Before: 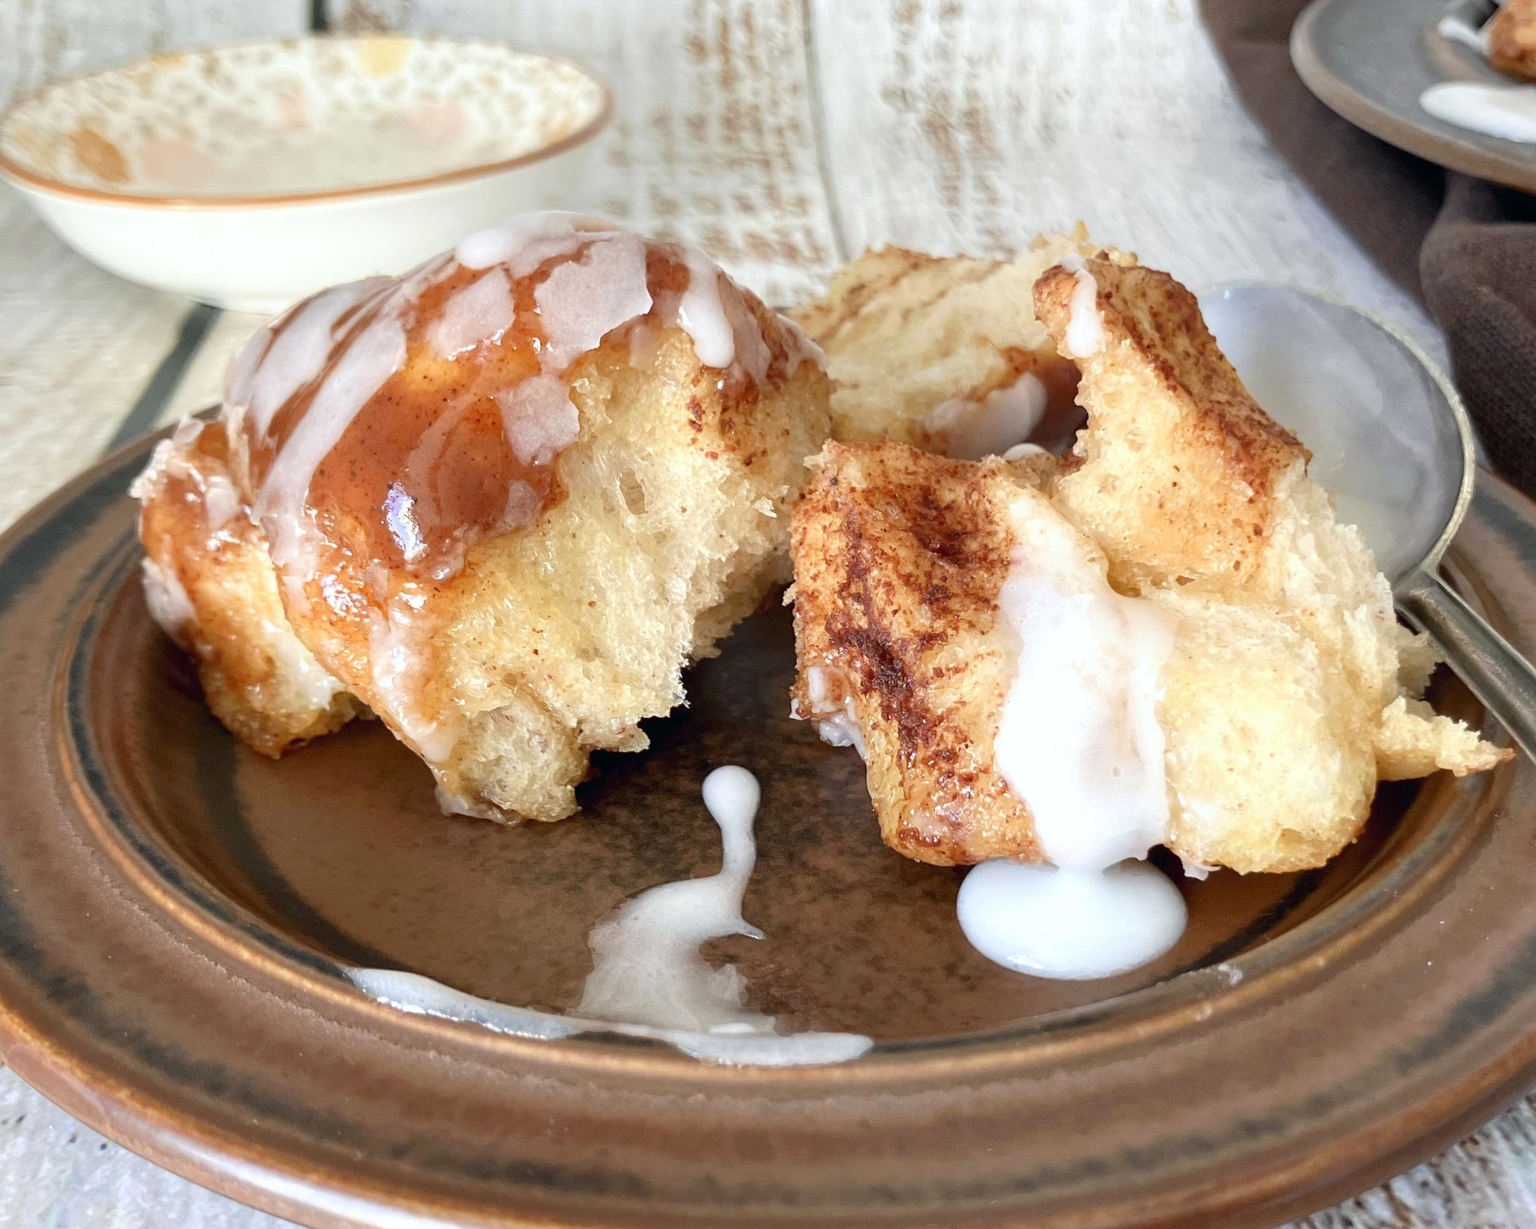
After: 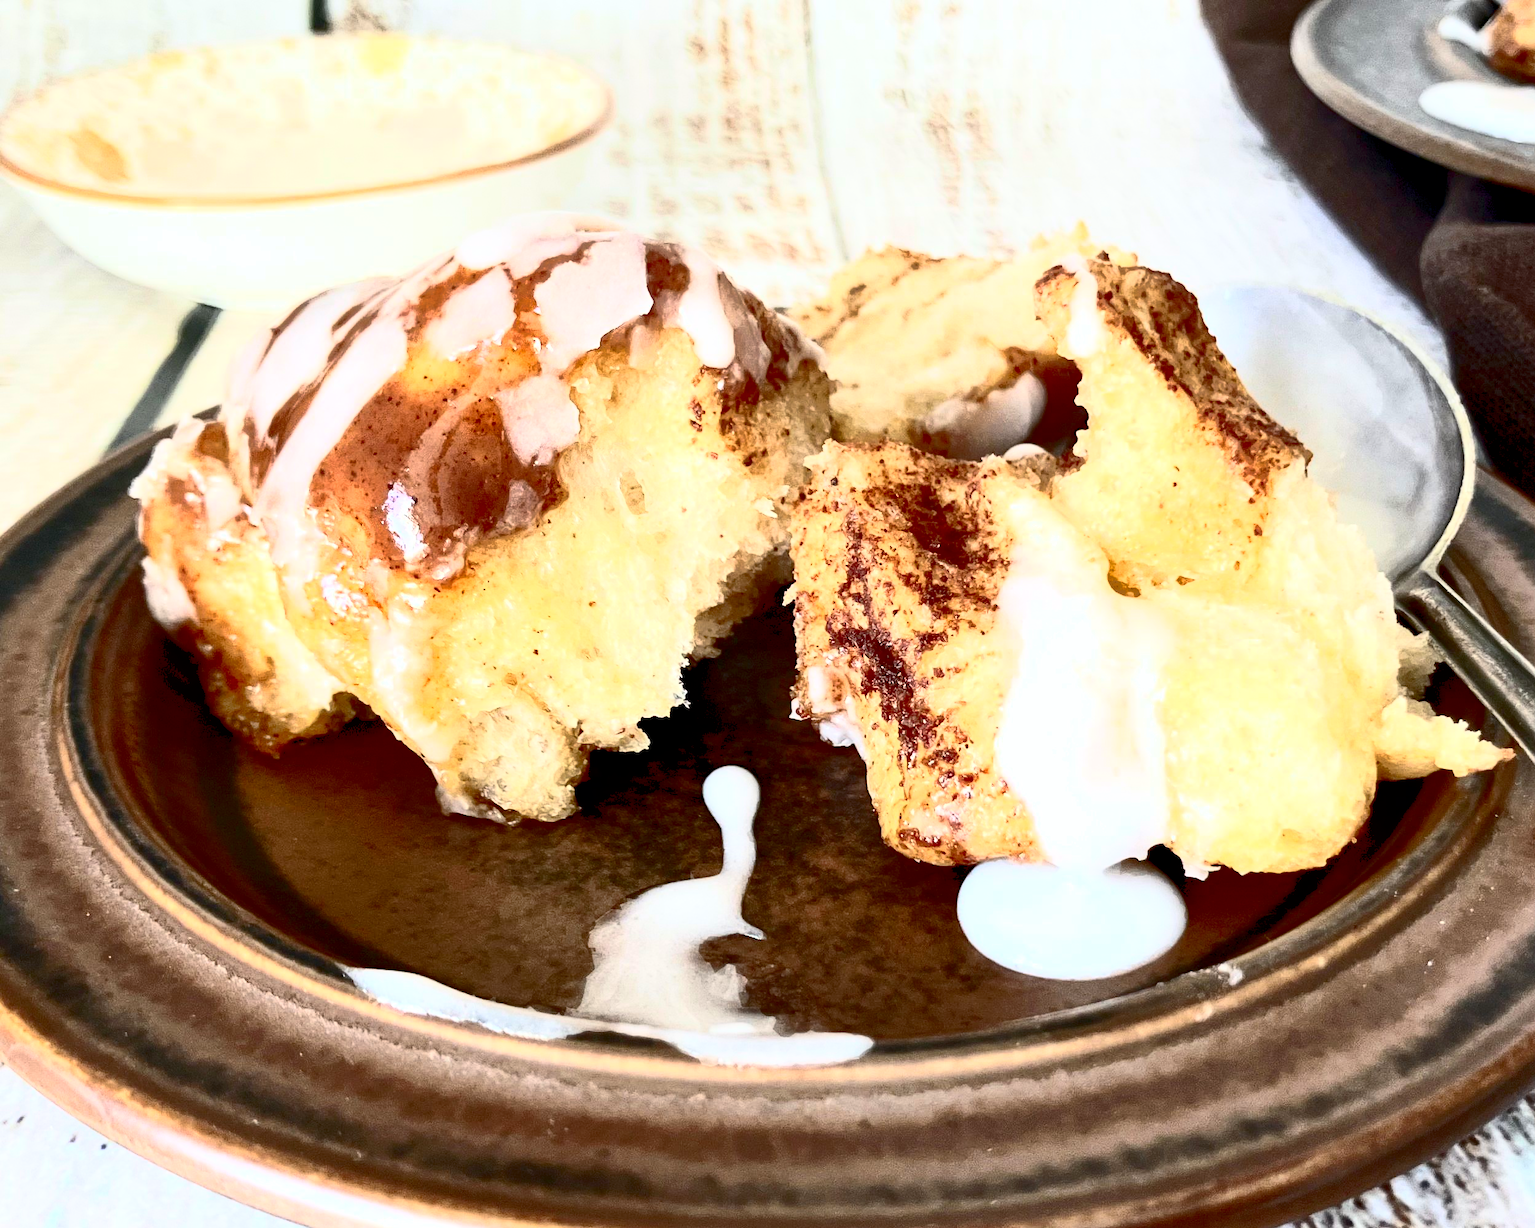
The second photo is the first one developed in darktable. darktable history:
shadows and highlights: on, module defaults
contrast brightness saturation: contrast 0.92, brightness 0.192
exposure: black level correction 0.01, exposure 0.015 EV, compensate highlight preservation false
